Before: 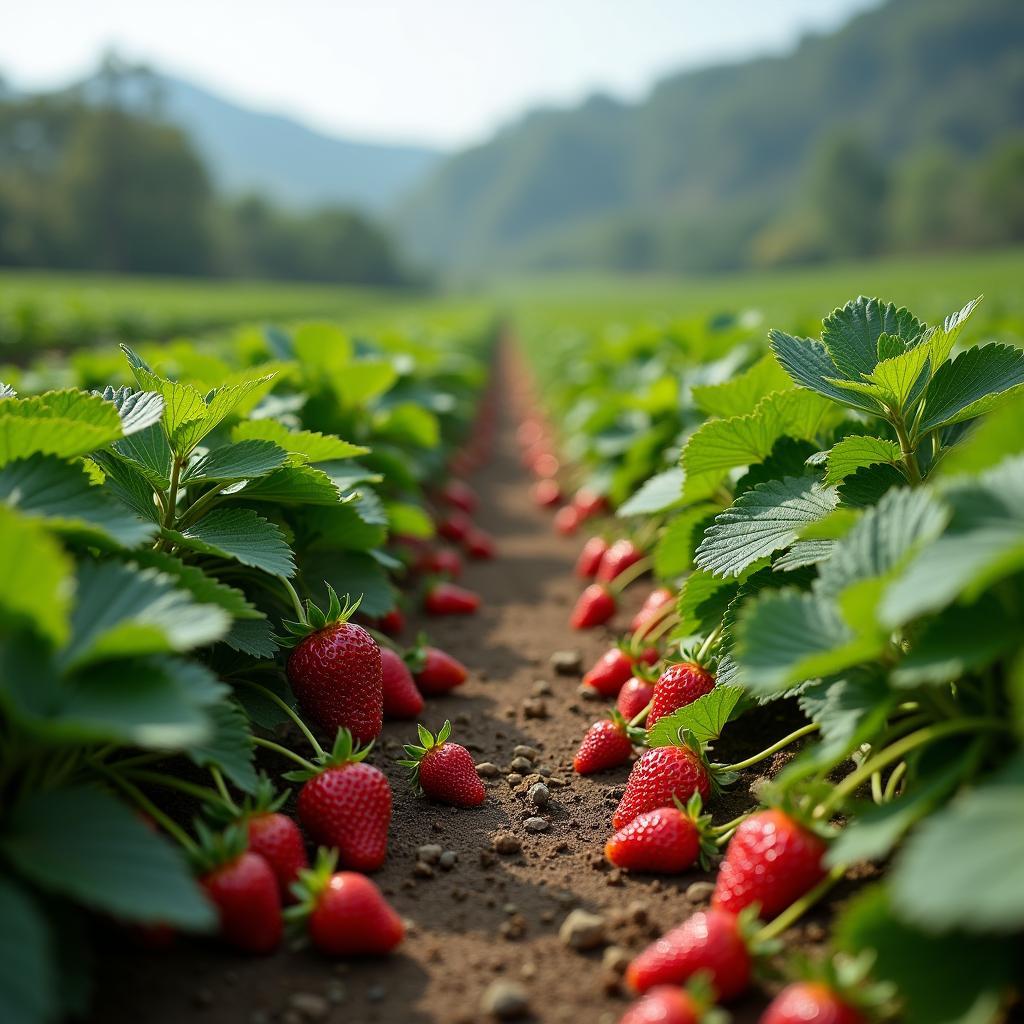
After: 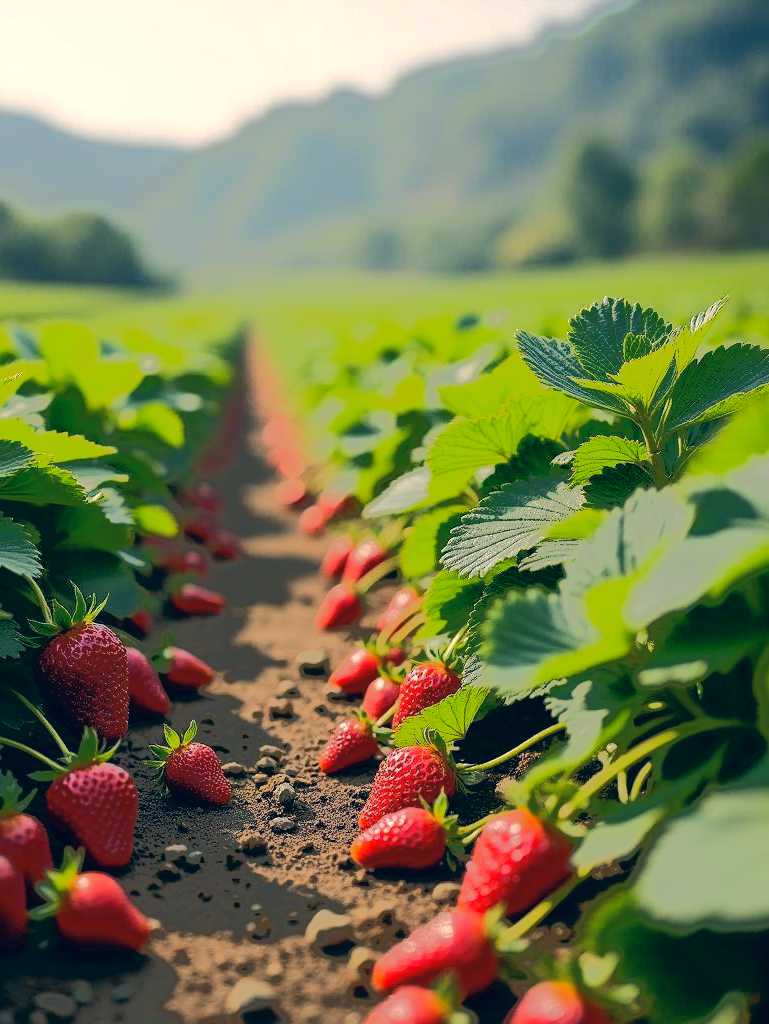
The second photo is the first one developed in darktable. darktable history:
color correction: highlights a* 10.29, highlights b* 14.72, shadows a* -9.95, shadows b* -14.92
tone equalizer: -7 EV -0.645 EV, -6 EV 1.03 EV, -5 EV -0.471 EV, -4 EV 0.447 EV, -3 EV 0.43 EV, -2 EV 0.158 EV, -1 EV -0.164 EV, +0 EV -0.382 EV, edges refinement/feathering 500, mask exposure compensation -1.57 EV, preserve details no
crop and rotate: left 24.897%
